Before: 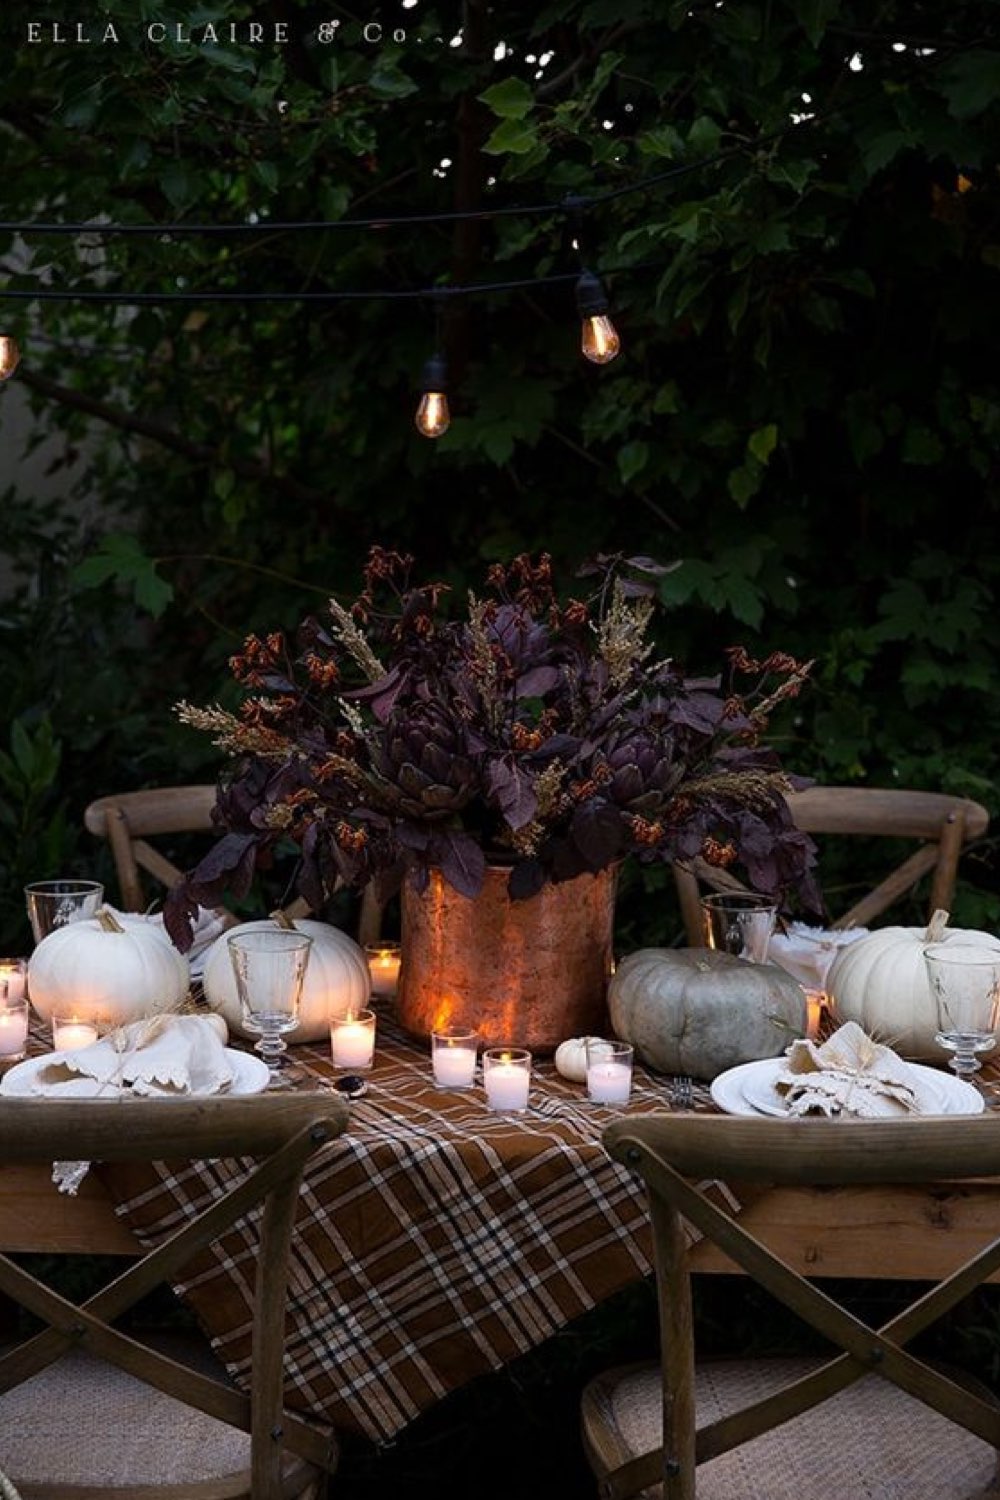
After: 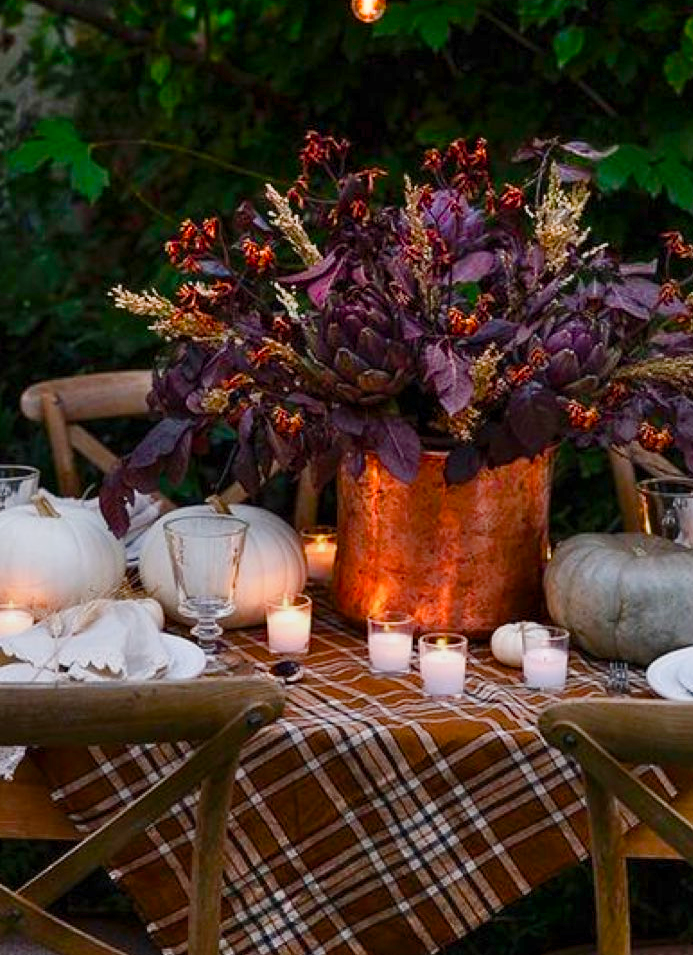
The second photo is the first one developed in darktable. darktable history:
shadows and highlights: low approximation 0.01, soften with gaussian
contrast brightness saturation: contrast 0.07
vibrance: on, module defaults
color balance rgb: shadows lift › chroma 1%, shadows lift › hue 113°, highlights gain › chroma 0.2%, highlights gain › hue 333°, perceptual saturation grading › global saturation 20%, perceptual saturation grading › highlights -50%, perceptual saturation grading › shadows 25%, contrast -10%
crop: left 6.488%, top 27.668%, right 24.183%, bottom 8.656%
